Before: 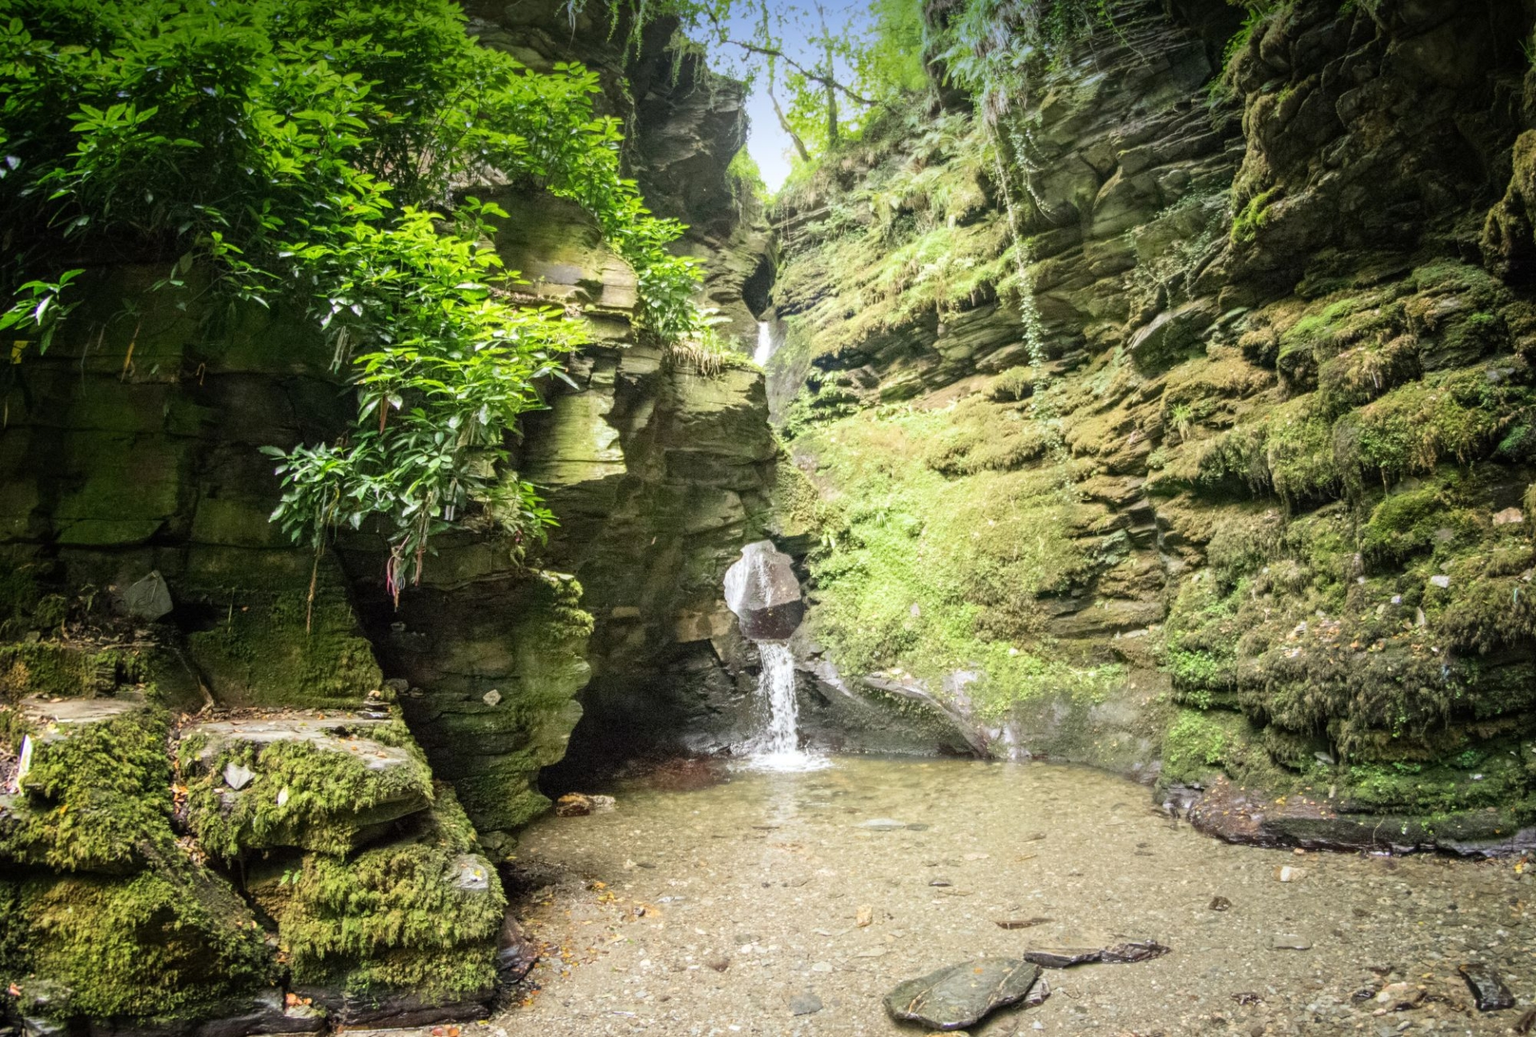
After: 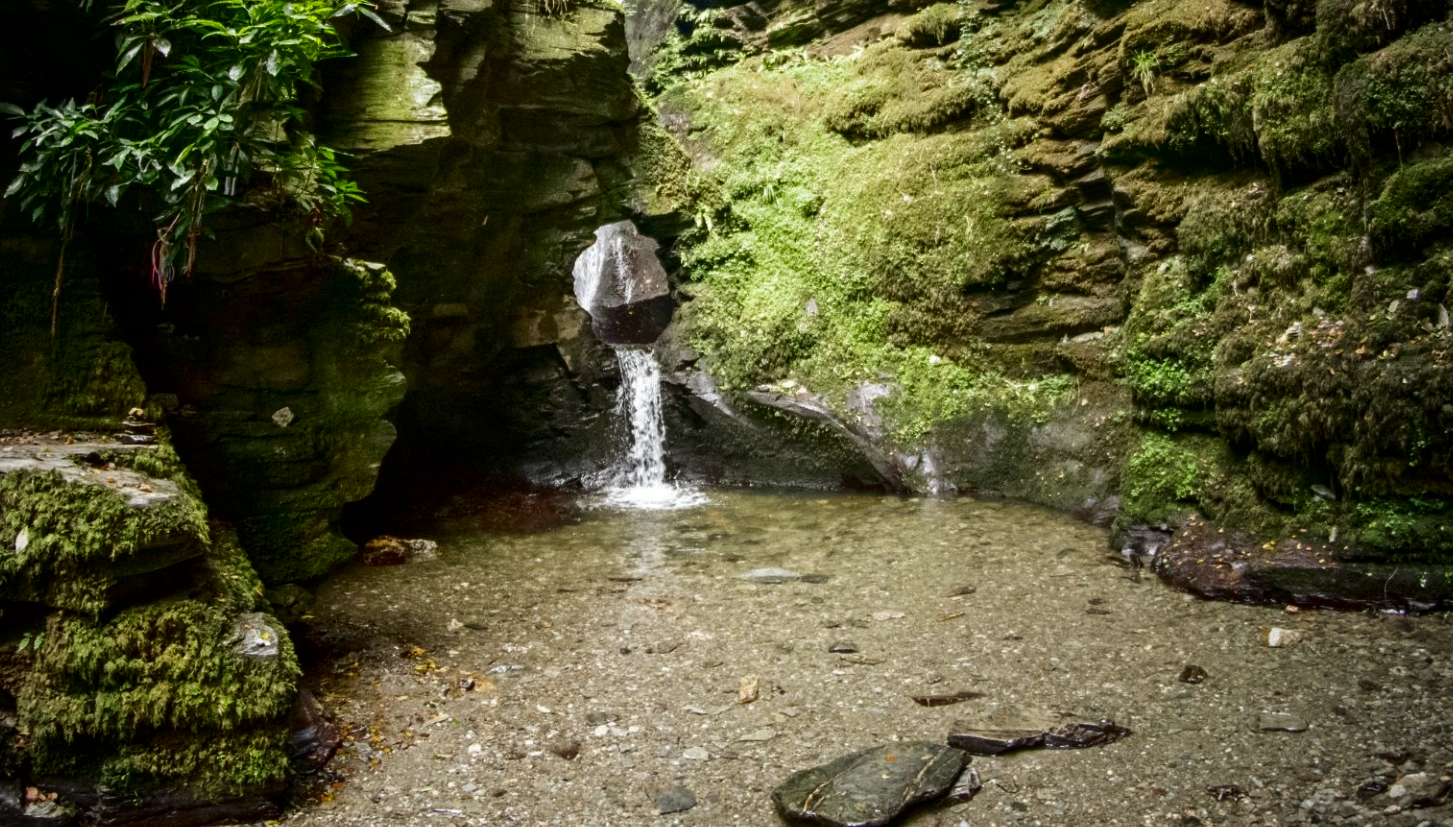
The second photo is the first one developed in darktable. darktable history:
contrast brightness saturation: brightness -0.52
vignetting: on, module defaults
crop and rotate: left 17.299%, top 35.115%, right 7.015%, bottom 1.024%
